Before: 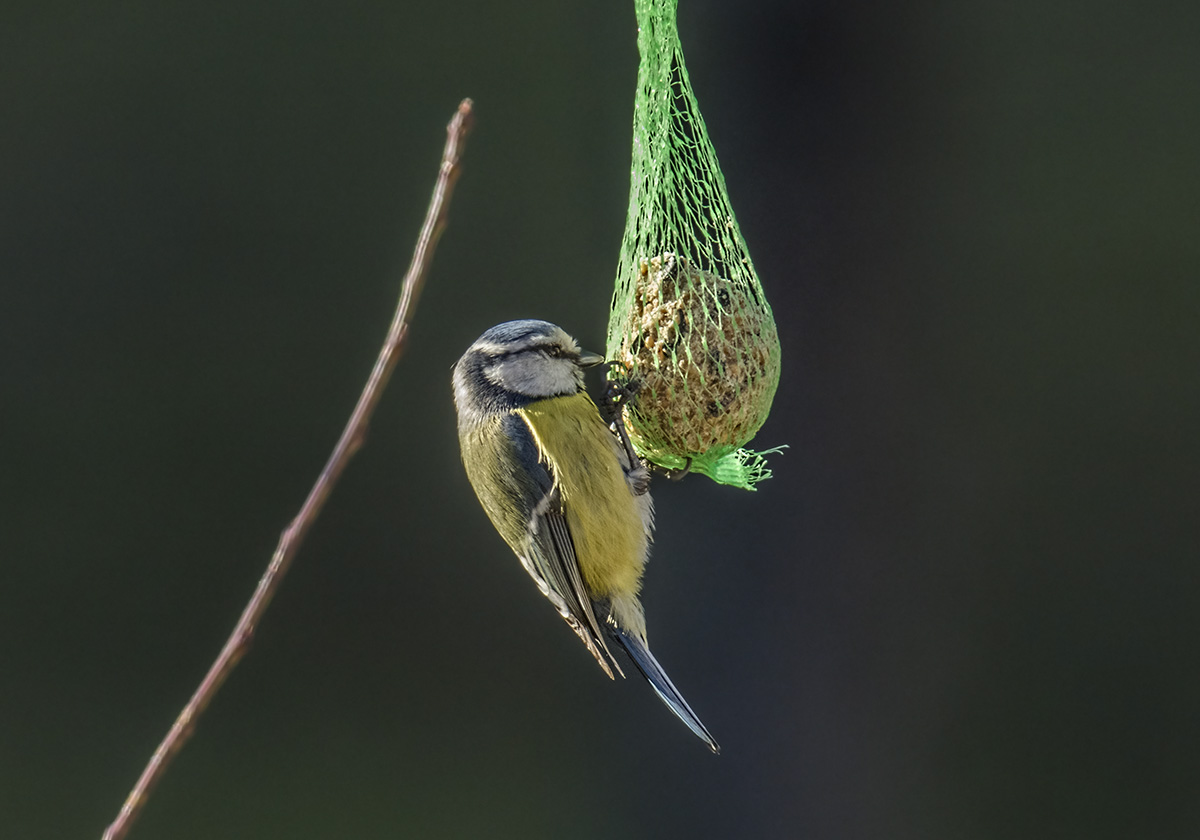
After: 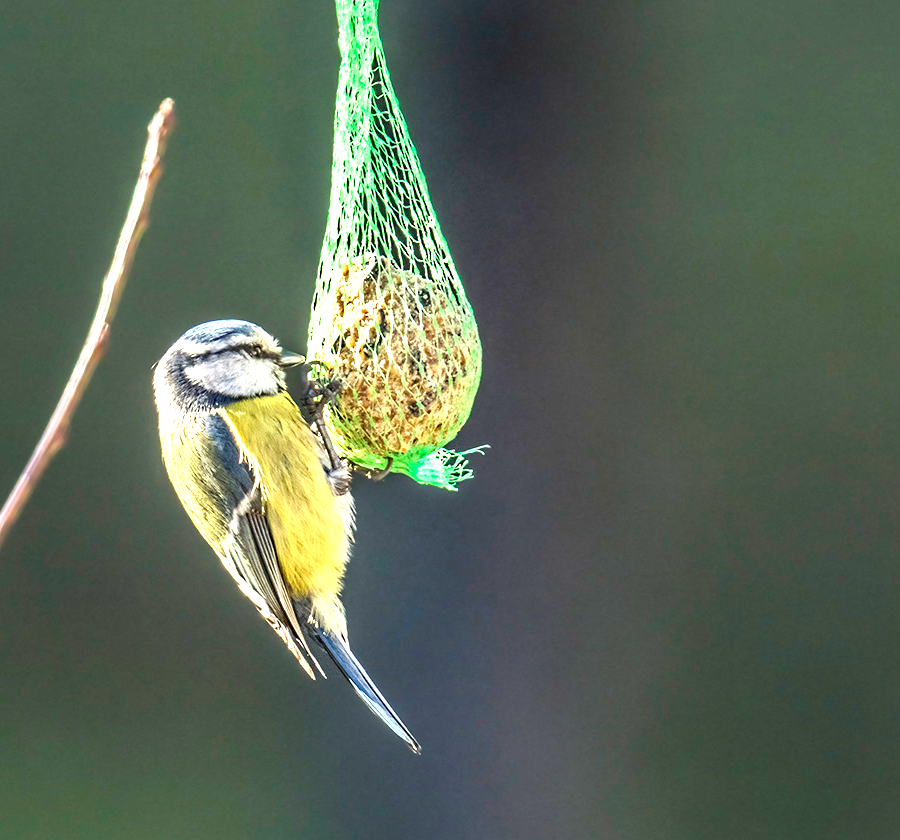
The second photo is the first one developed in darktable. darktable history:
crop and rotate: left 24.967%
exposure: exposure 1.996 EV, compensate highlight preservation false
